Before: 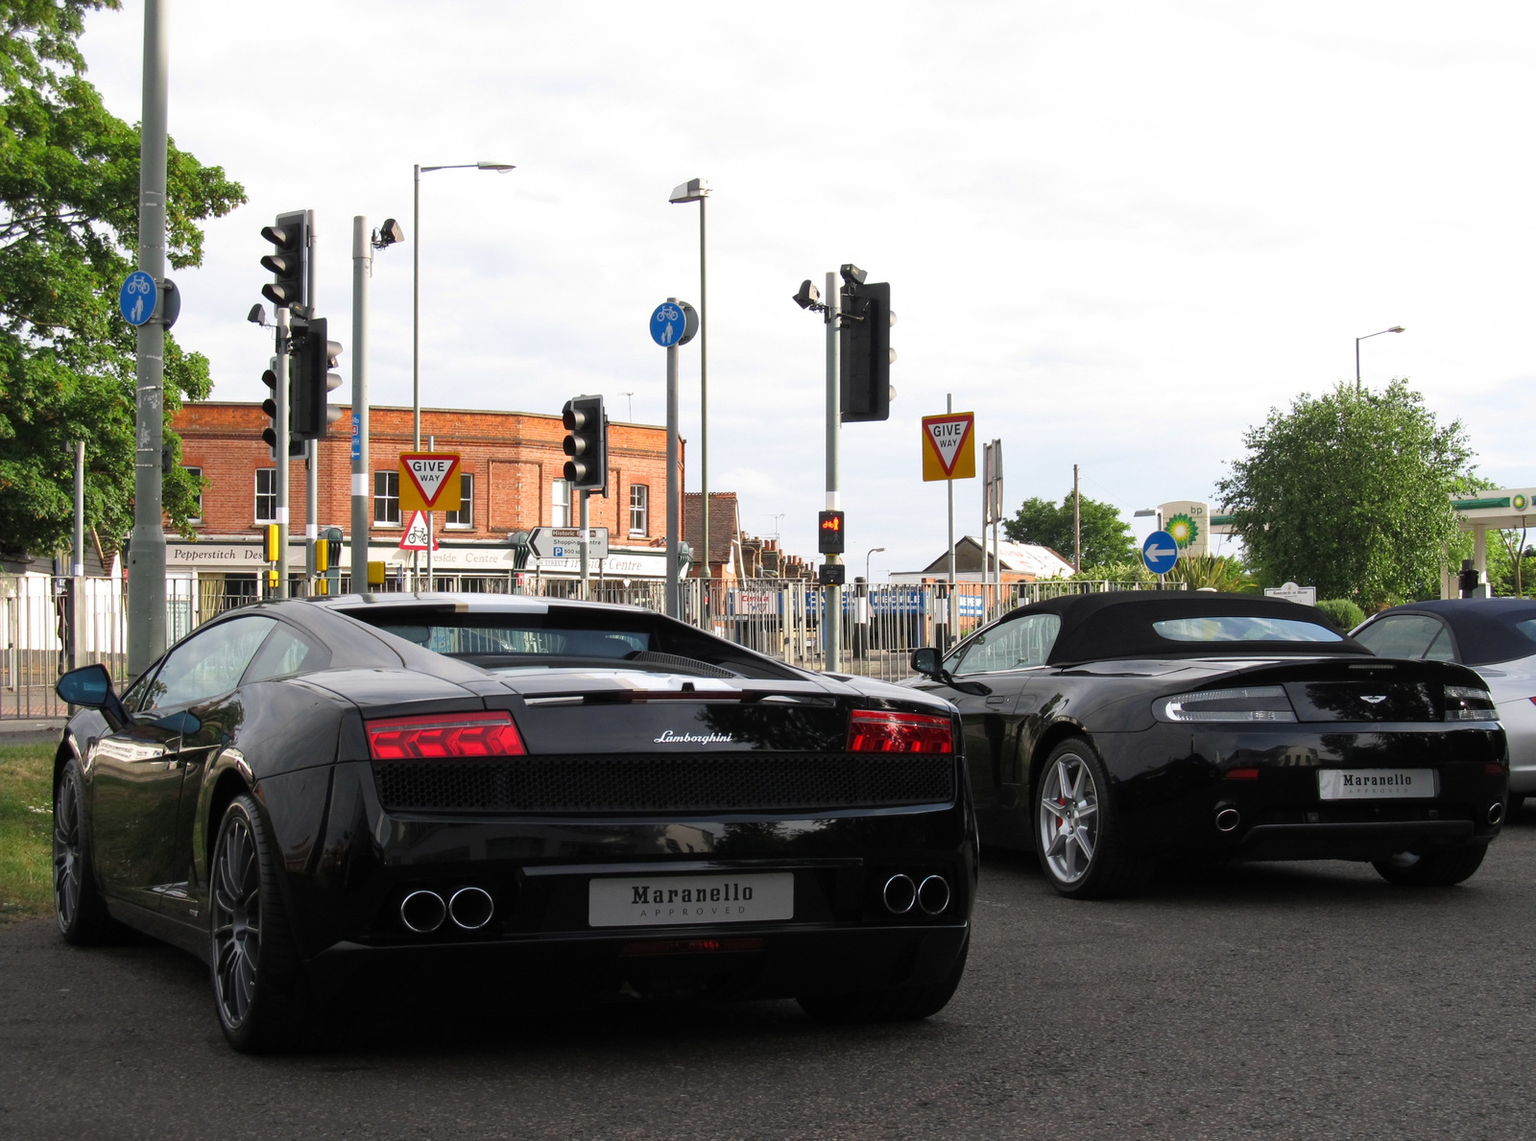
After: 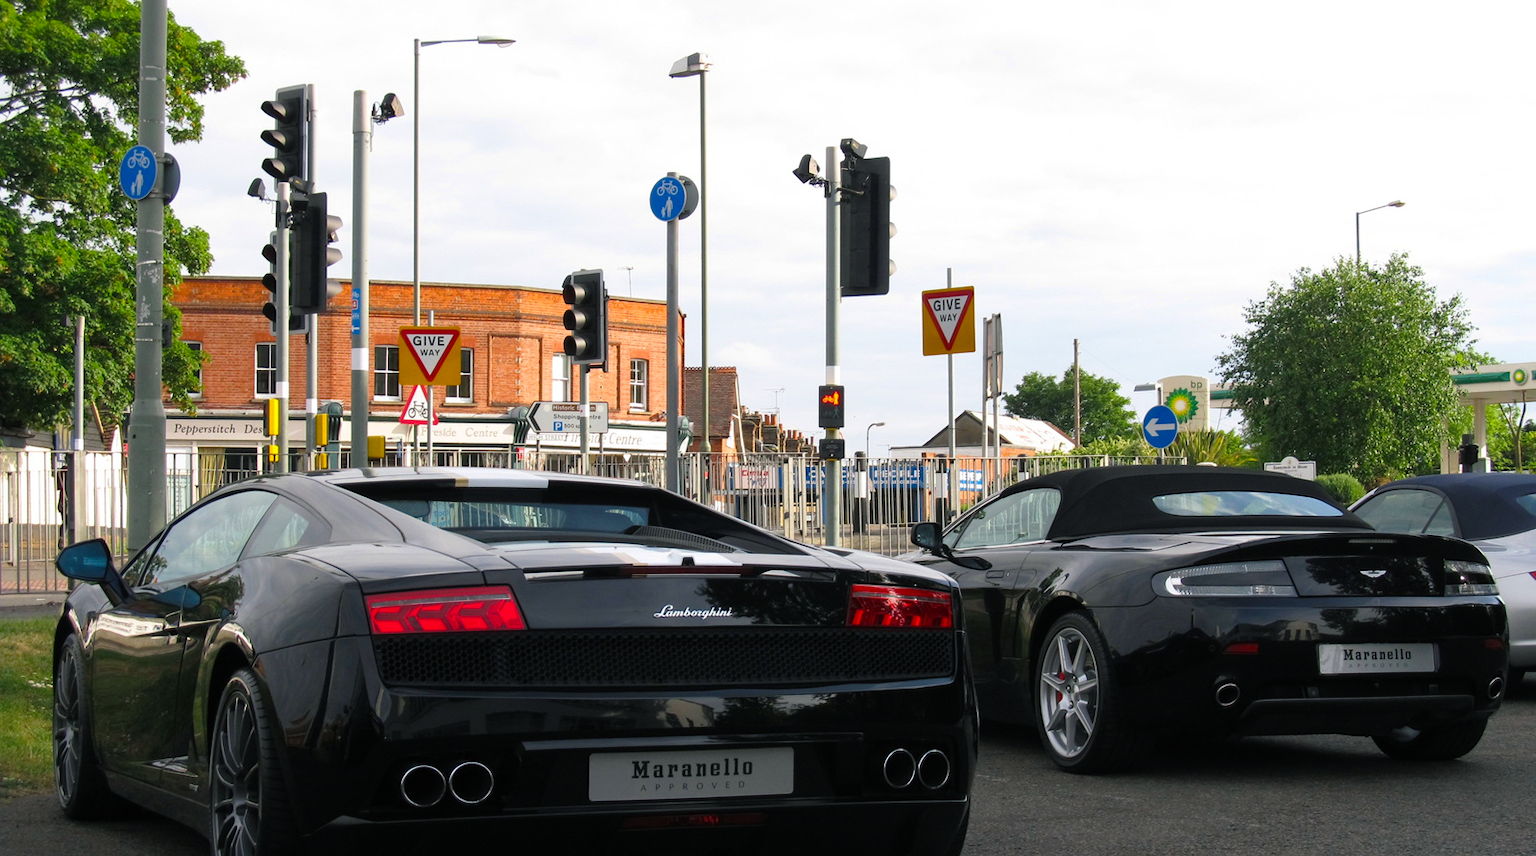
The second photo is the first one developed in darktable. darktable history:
crop: top 11.04%, bottom 13.906%
color balance rgb: shadows lift › chroma 2.031%, shadows lift › hue 219.32°, perceptual saturation grading › global saturation 19.966%
